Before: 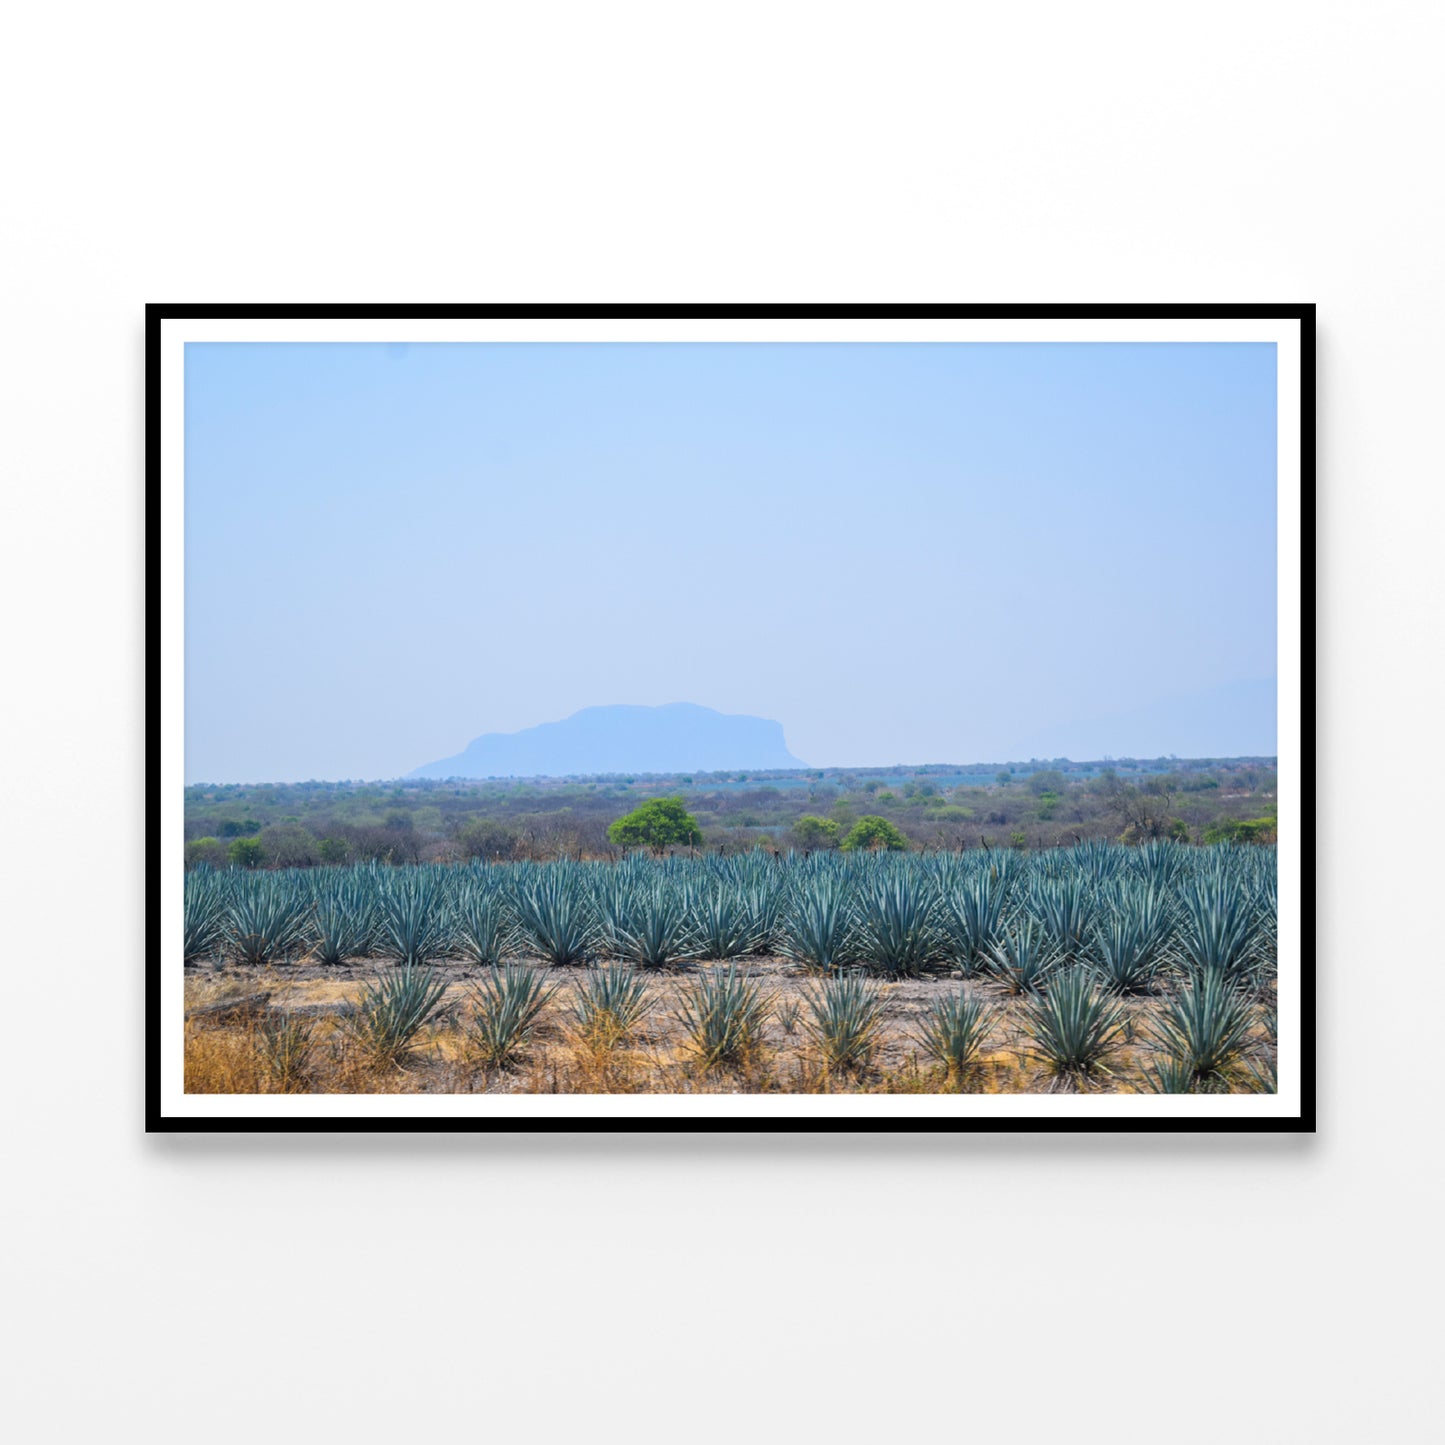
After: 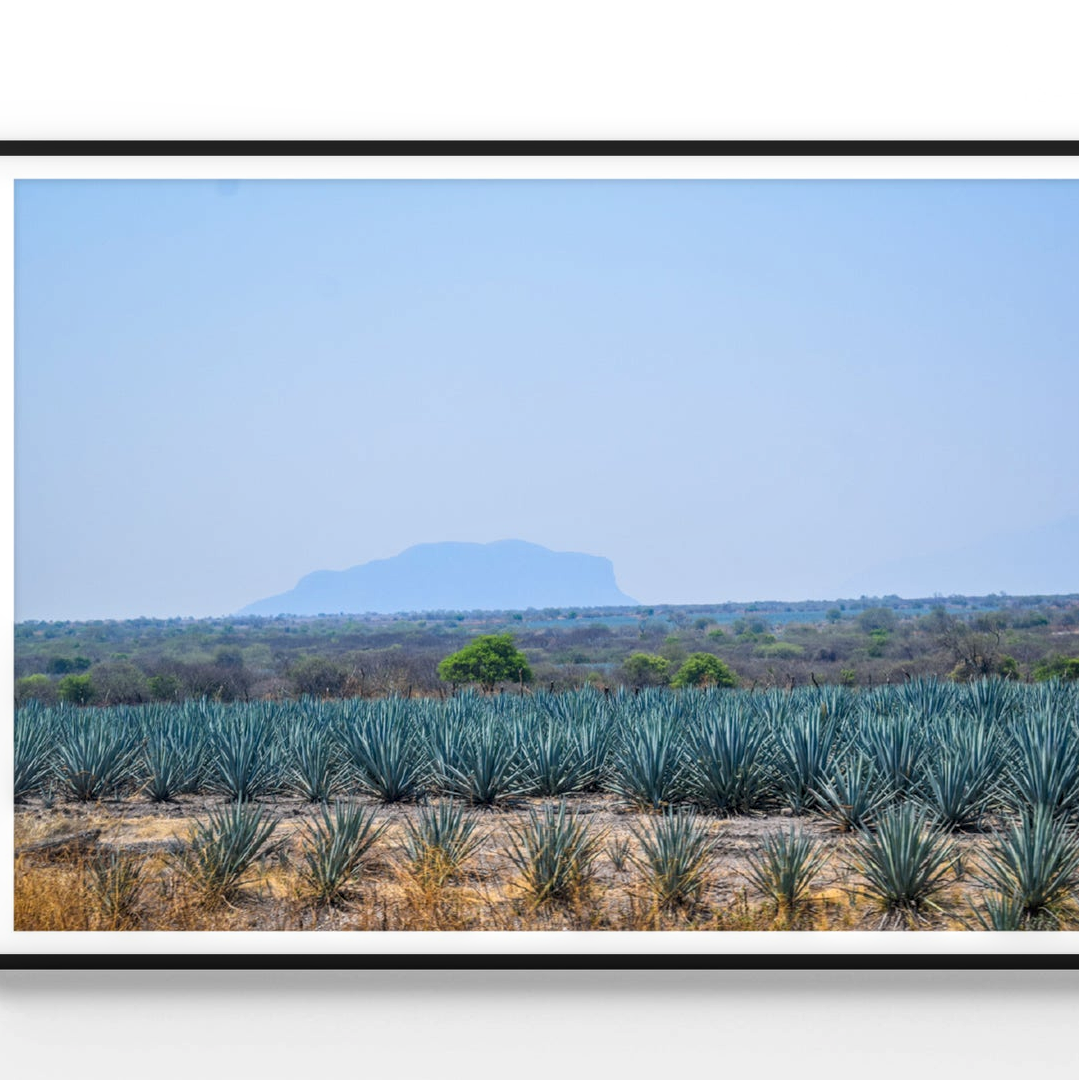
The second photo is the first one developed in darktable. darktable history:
crop and rotate: left 11.831%, top 11.346%, right 13.429%, bottom 13.899%
local contrast: highlights 25%, detail 130%
